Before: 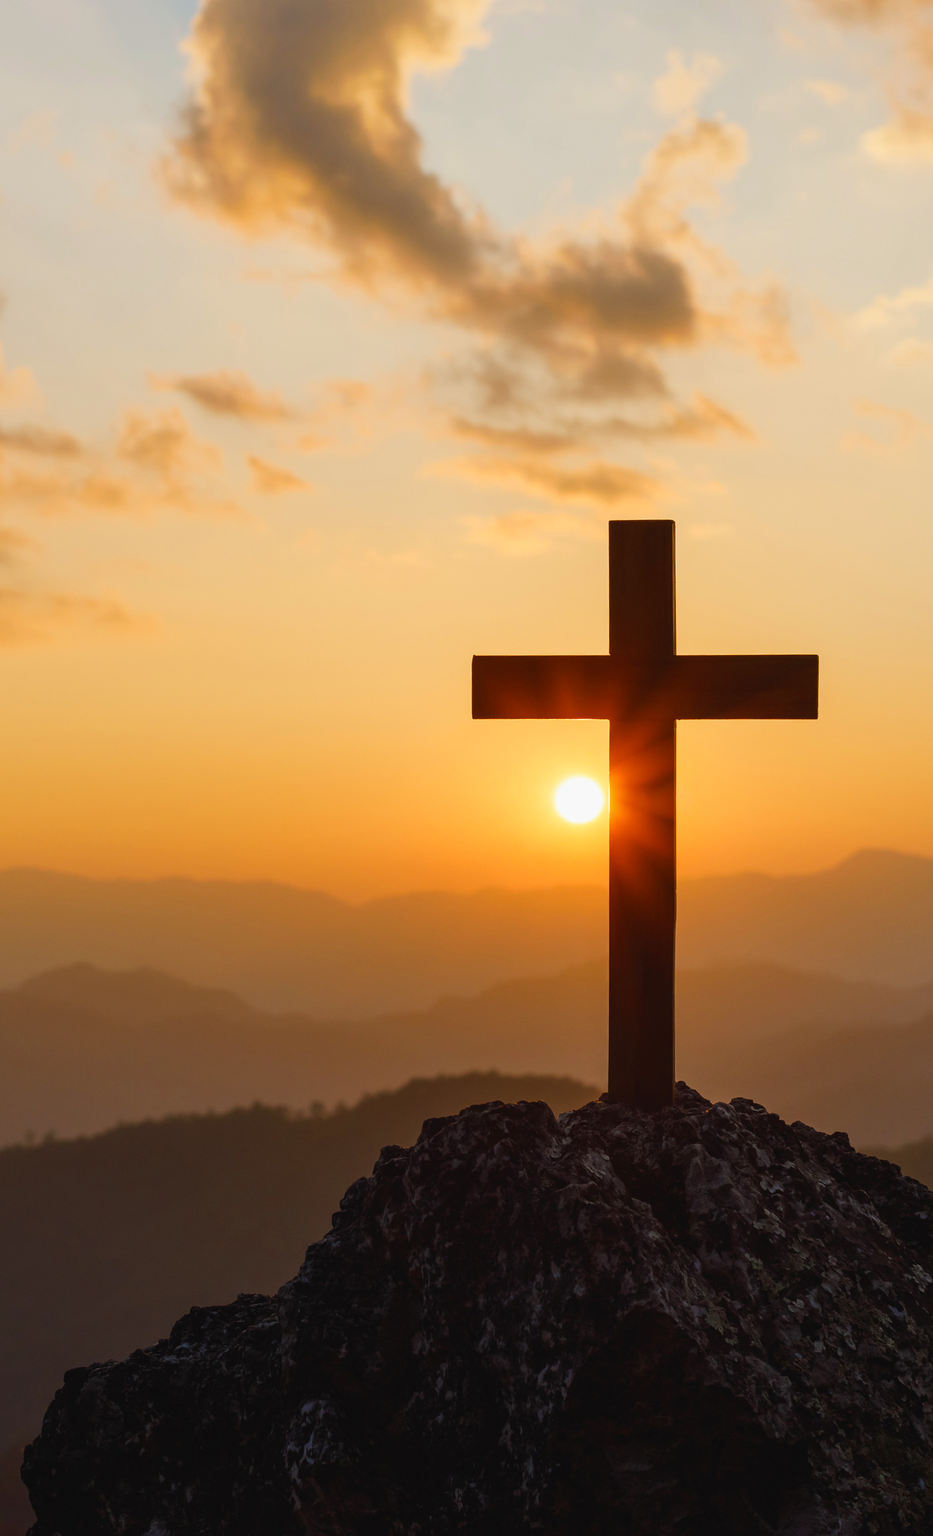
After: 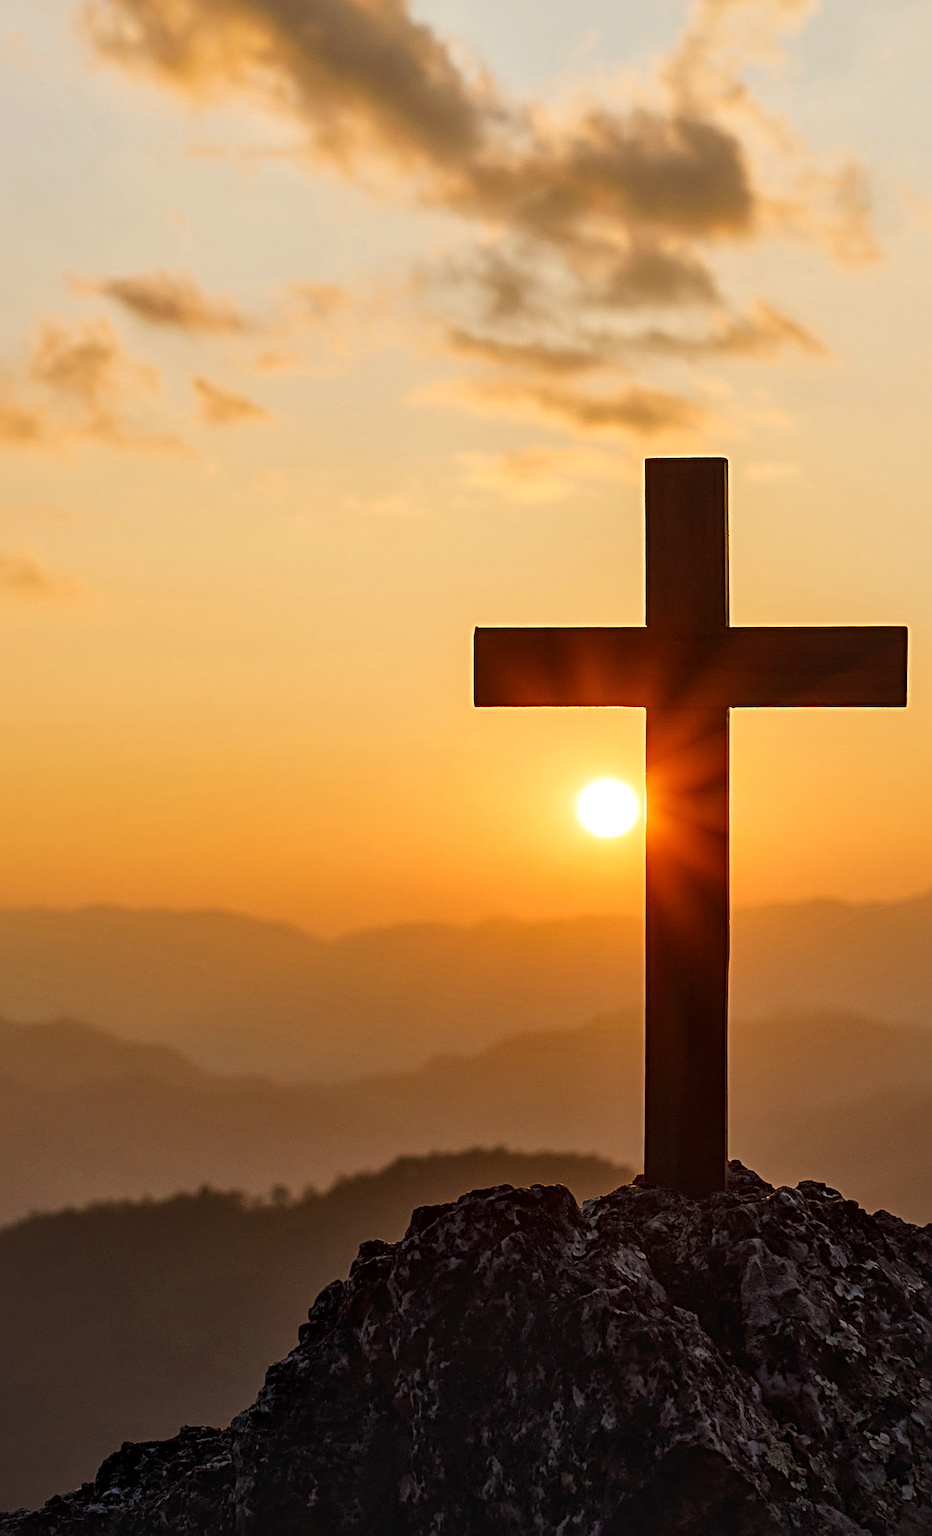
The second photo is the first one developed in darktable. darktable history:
local contrast: mode bilateral grid, contrast 20, coarseness 50, detail 150%, midtone range 0.2
crop and rotate: left 10.071%, top 10.071%, right 10.02%, bottom 10.02%
exposure: compensate highlight preservation false
sharpen: radius 4
